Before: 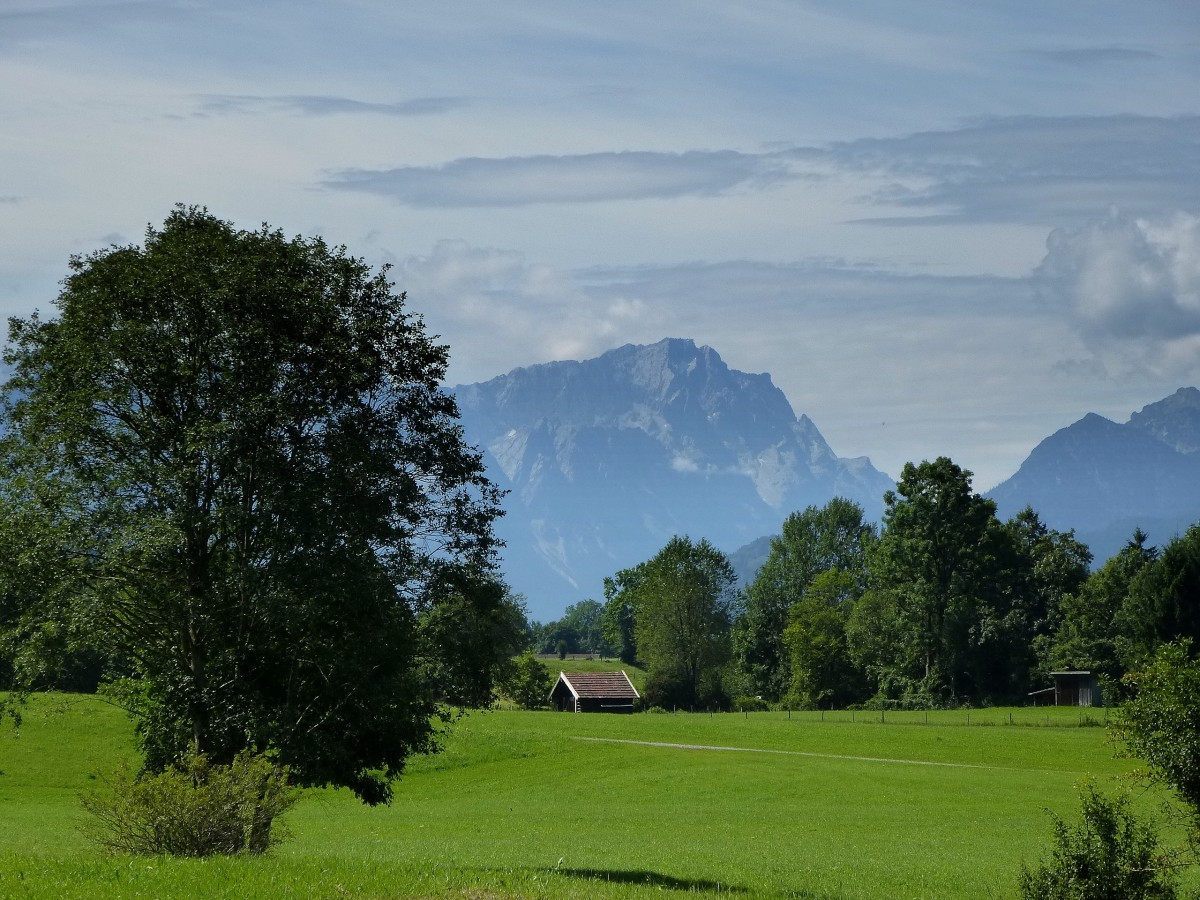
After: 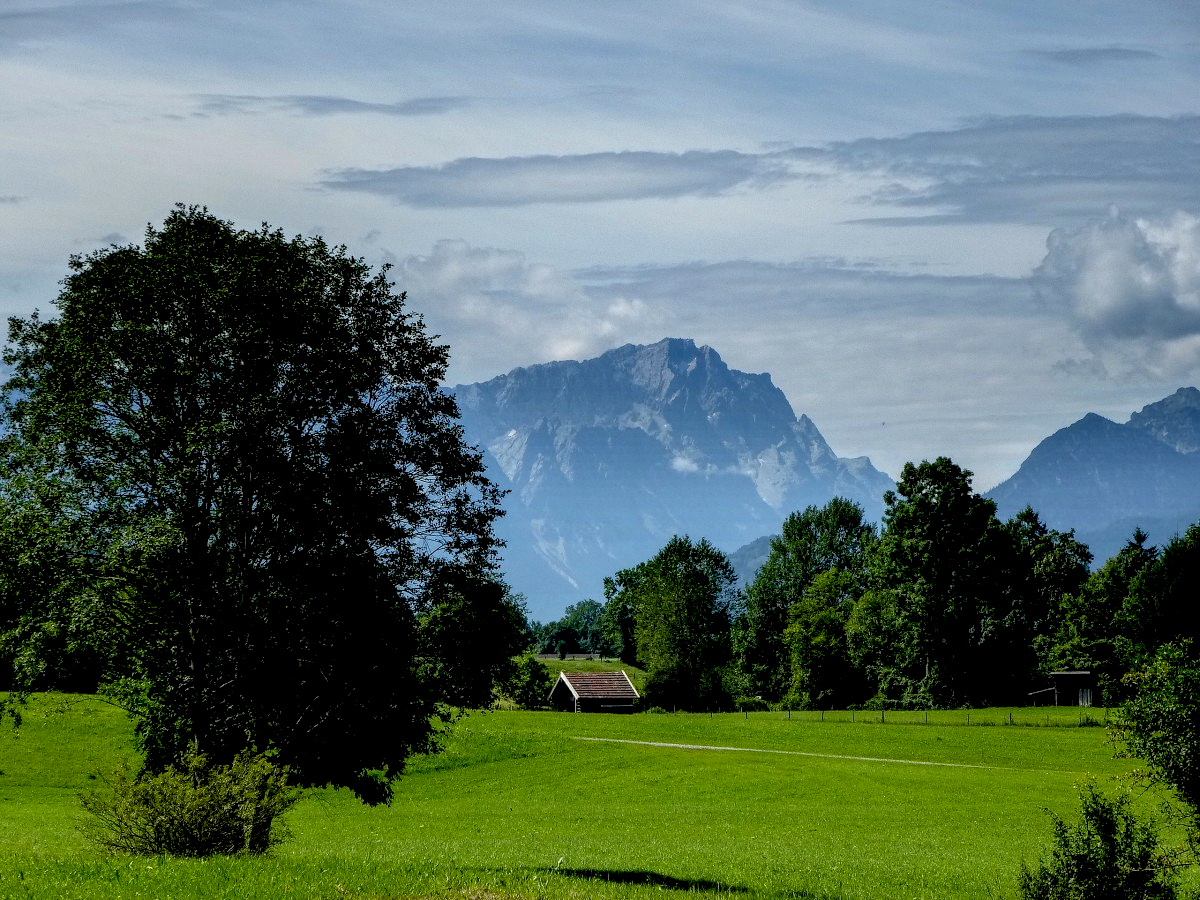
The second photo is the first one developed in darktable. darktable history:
exposure: black level correction 0.025, exposure 0.182 EV, compensate highlight preservation false
local contrast: detail 150%
